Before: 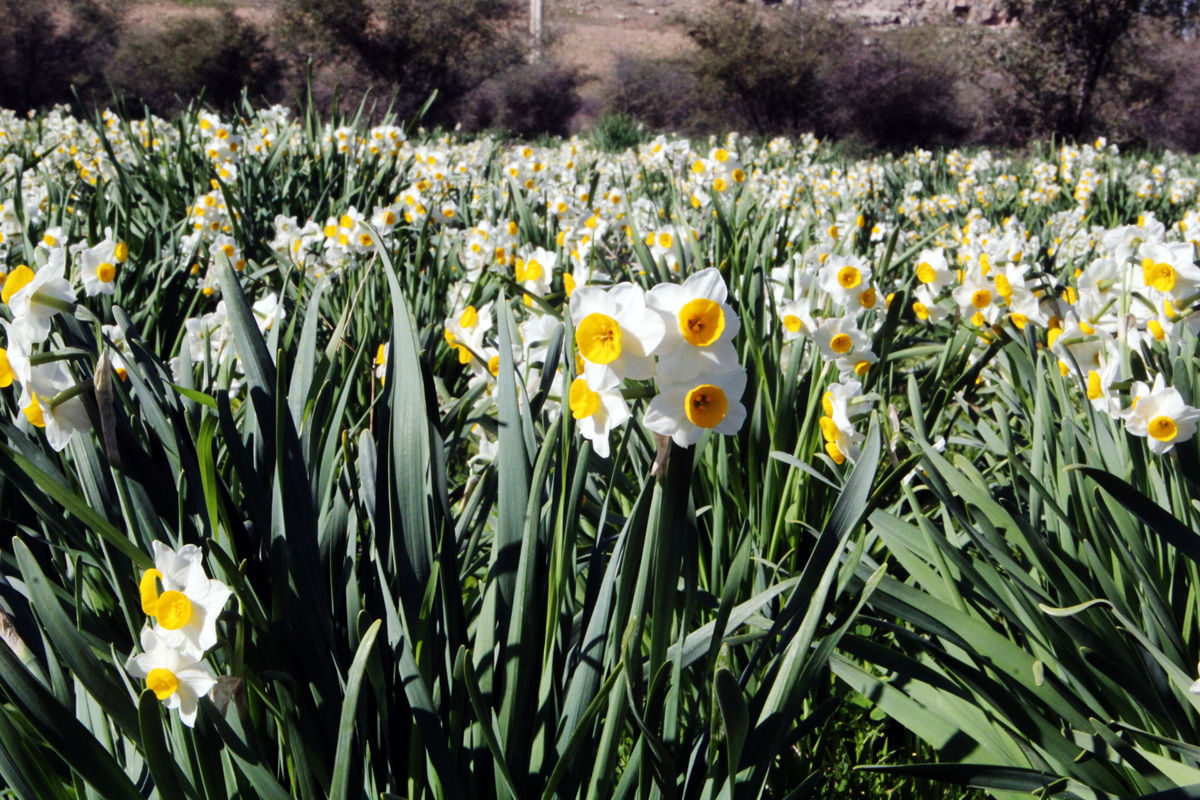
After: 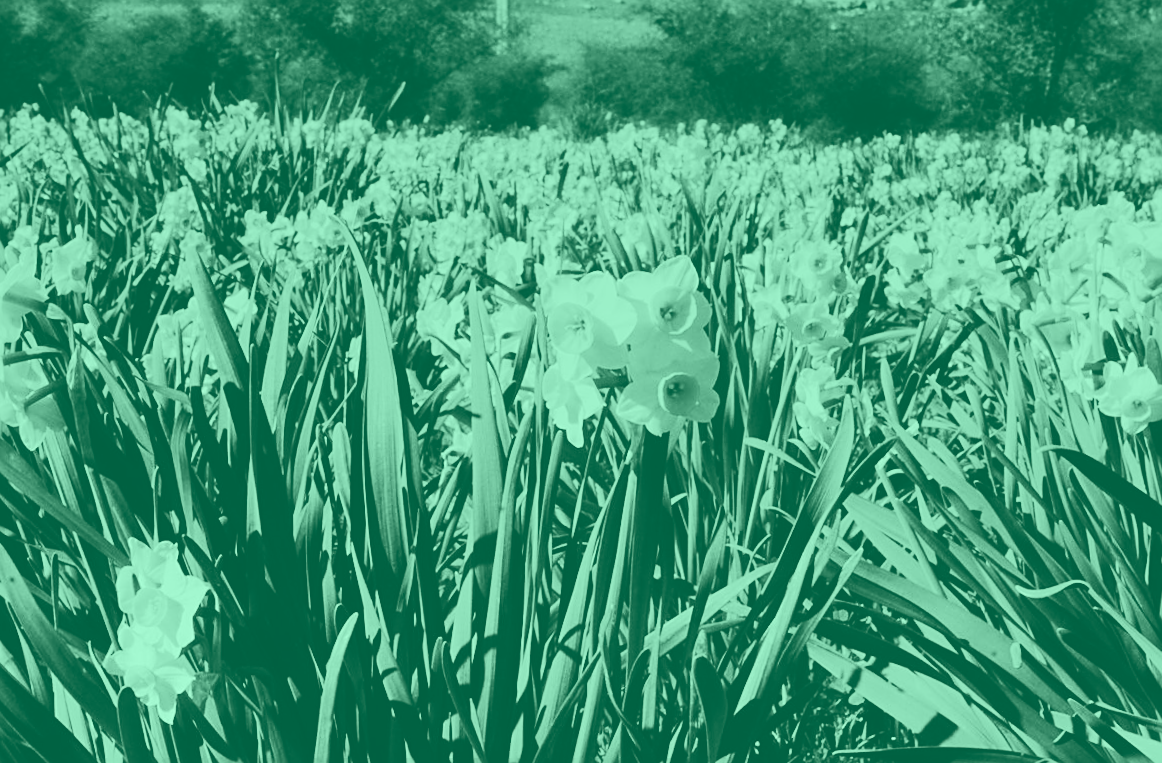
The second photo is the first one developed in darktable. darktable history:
exposure: black level correction 0, exposure 0.9 EV, compensate highlight preservation false
crop: left 1.743%, right 0.268%, bottom 2.011%
rotate and perspective: rotation -1°, crop left 0.011, crop right 0.989, crop top 0.025, crop bottom 0.975
colorize: hue 147.6°, saturation 65%, lightness 21.64%
sharpen: on, module defaults
contrast brightness saturation: contrast 0.28
graduated density: hue 238.83°, saturation 50%
